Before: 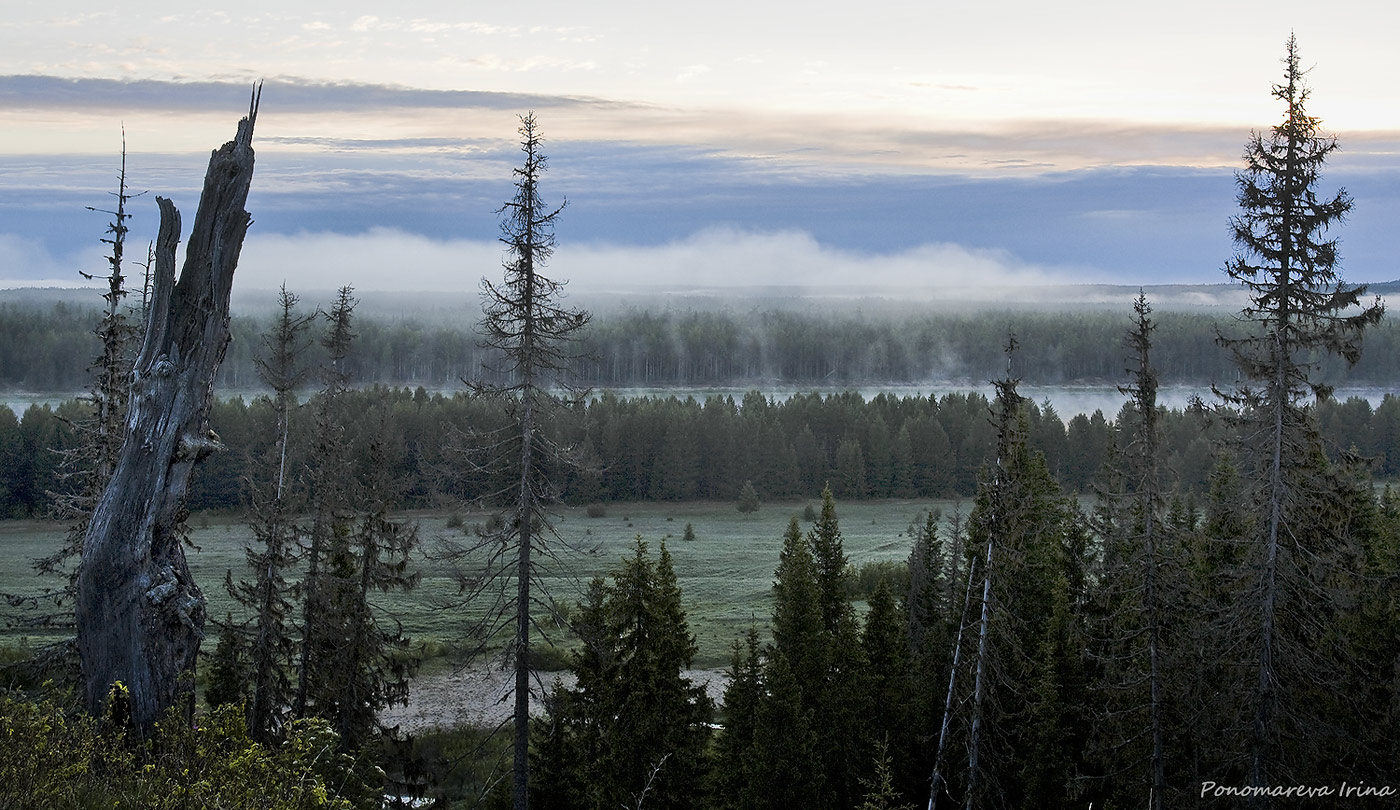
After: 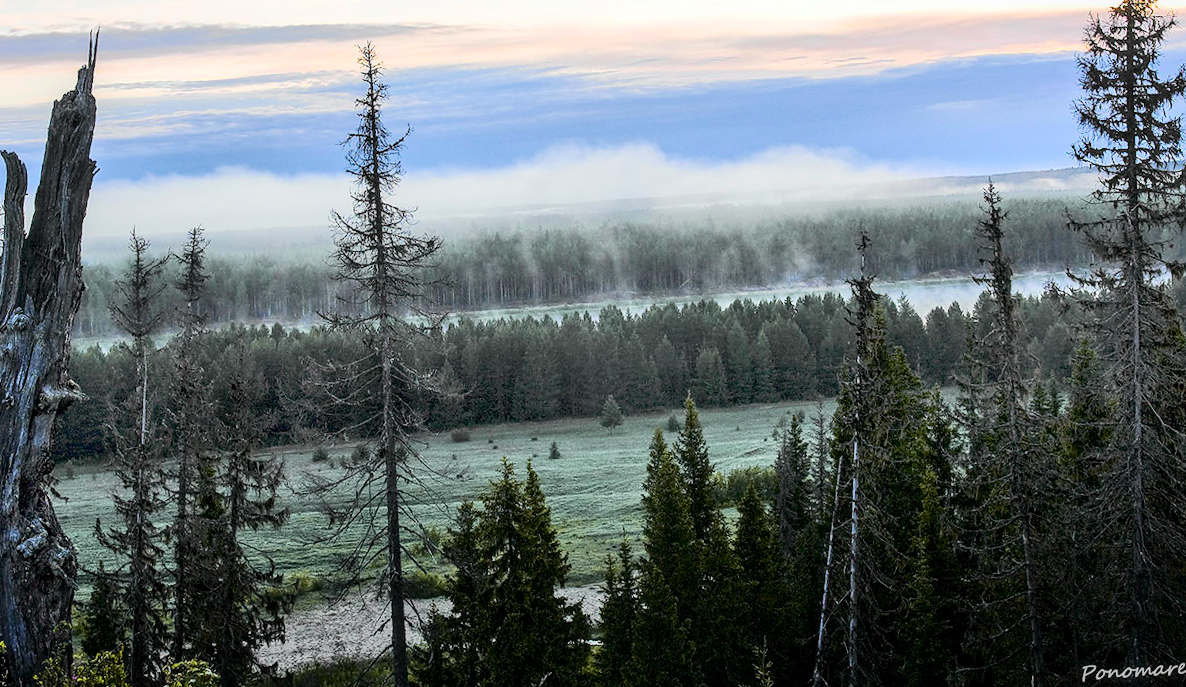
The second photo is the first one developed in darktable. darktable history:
local contrast: detail 130%
tone curve: curves: ch0 [(0, 0.014) (0.12, 0.096) (0.386, 0.49) (0.54, 0.684) (0.751, 0.855) (0.89, 0.943) (0.998, 0.989)]; ch1 [(0, 0) (0.133, 0.099) (0.437, 0.41) (0.5, 0.5) (0.517, 0.536) (0.548, 0.575) (0.582, 0.639) (0.627, 0.692) (0.836, 0.868) (1, 1)]; ch2 [(0, 0) (0.374, 0.341) (0.456, 0.443) (0.478, 0.49) (0.501, 0.5) (0.528, 0.538) (0.55, 0.6) (0.572, 0.633) (0.702, 0.775) (1, 1)], color space Lab, independent channels, preserve colors none
crop and rotate: angle 3.76°, left 5.823%, top 5.71%
